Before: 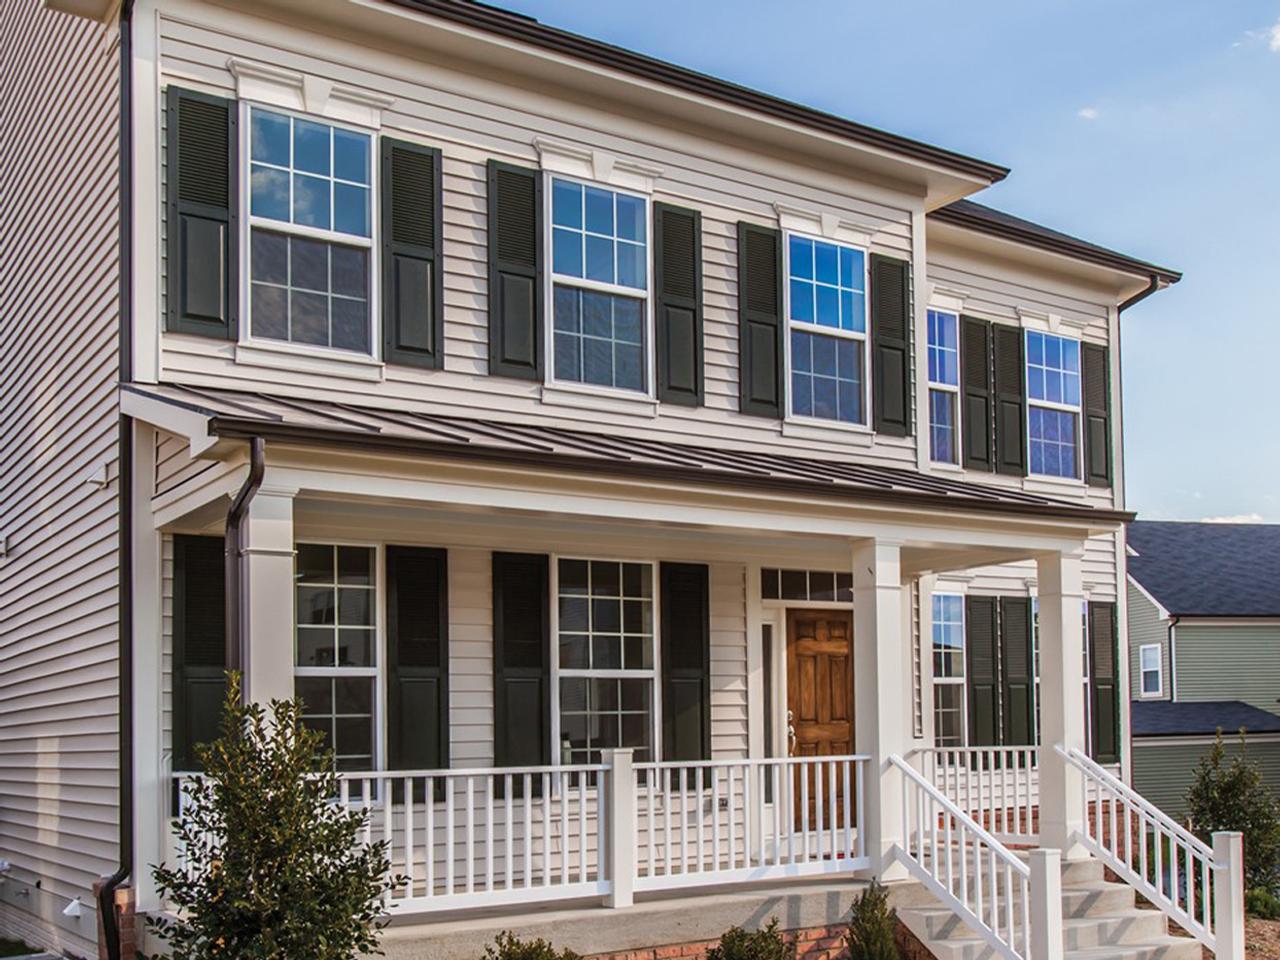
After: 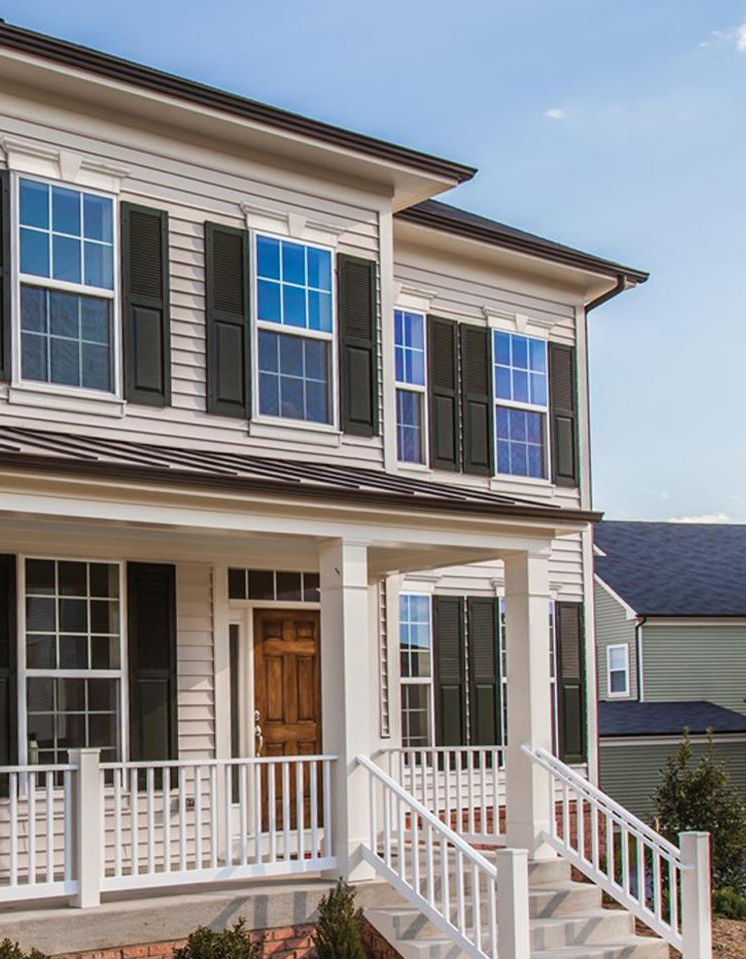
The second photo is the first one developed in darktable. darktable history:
crop: left 41.717%
